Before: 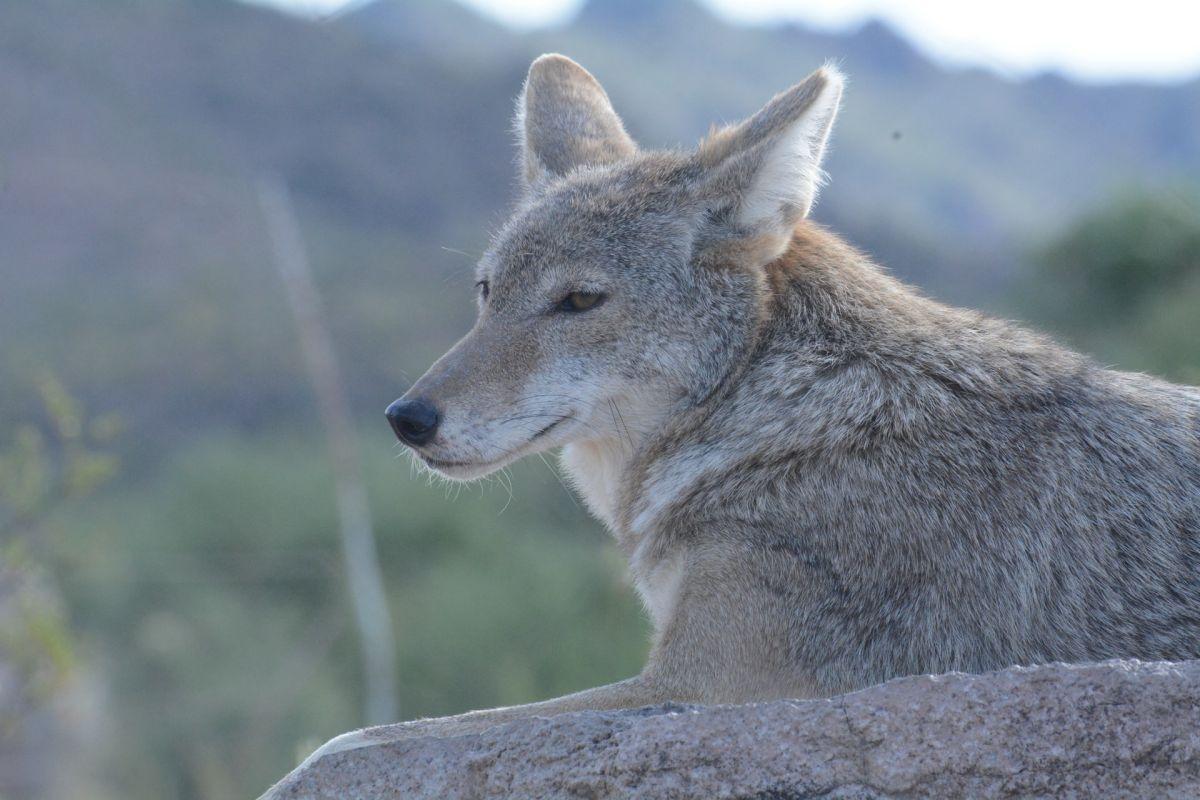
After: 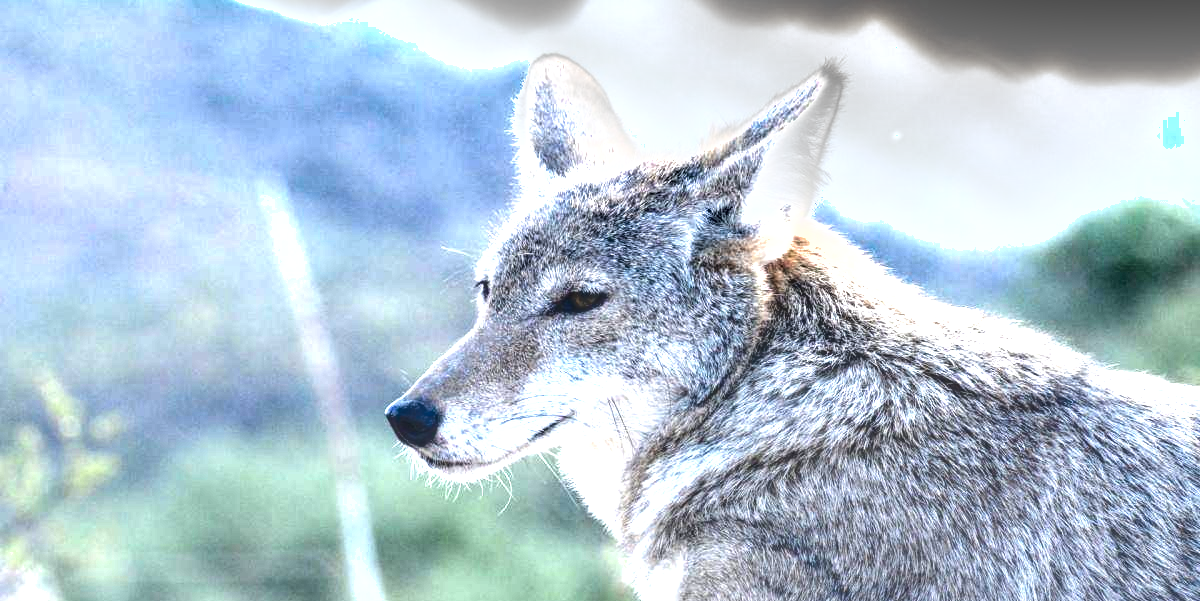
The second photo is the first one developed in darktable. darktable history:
local contrast: on, module defaults
crop: bottom 24.796%
shadows and highlights: shadows 43.61, white point adjustment -1.5, soften with gaussian
exposure: black level correction 0, exposure 1.97 EV, compensate highlight preservation false
